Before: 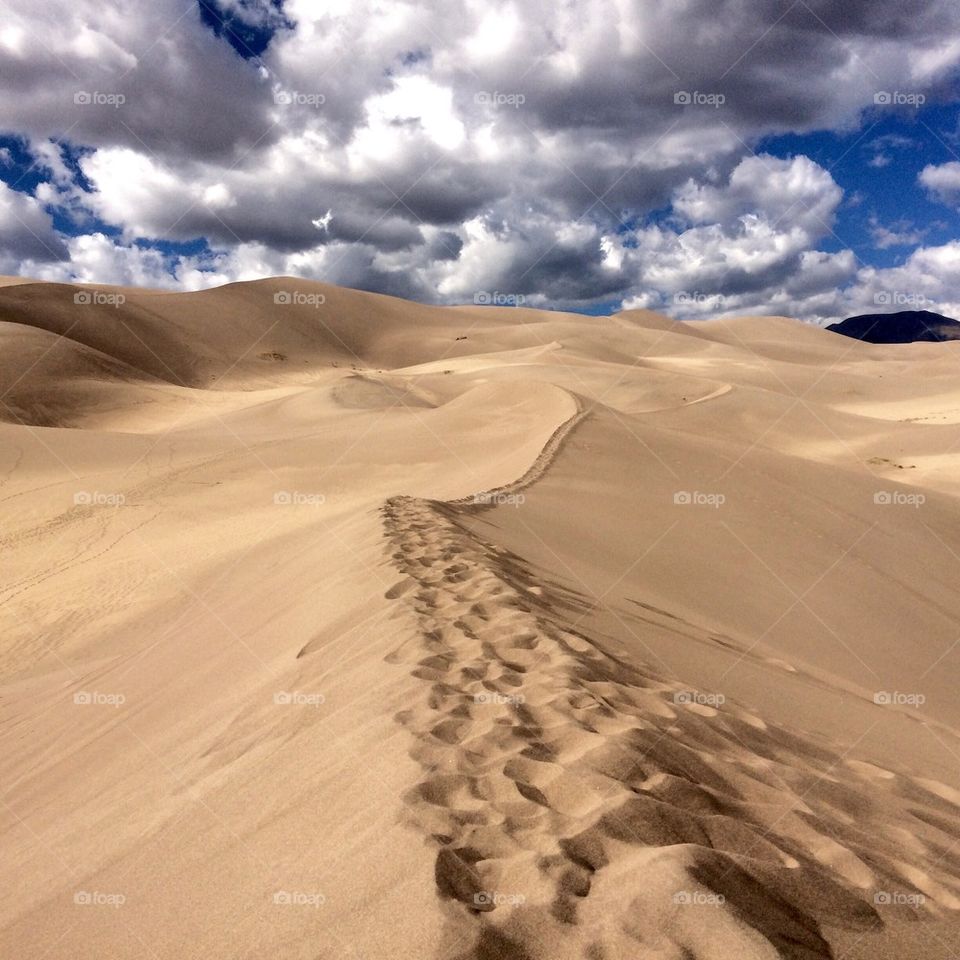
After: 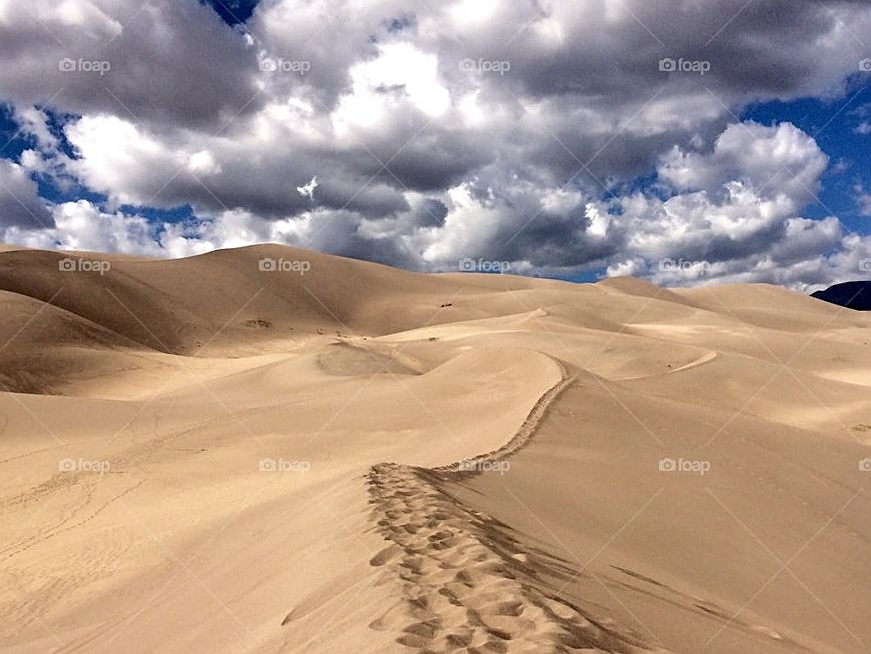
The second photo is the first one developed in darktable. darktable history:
sharpen: on, module defaults
crop: left 1.569%, top 3.449%, right 7.699%, bottom 28.411%
